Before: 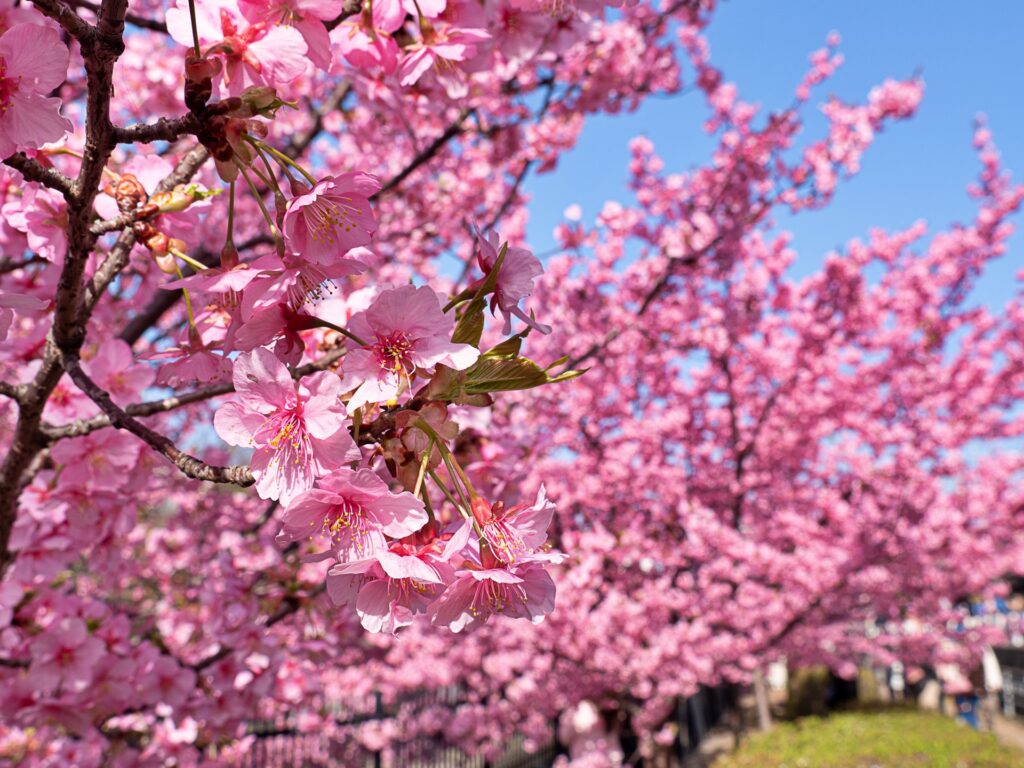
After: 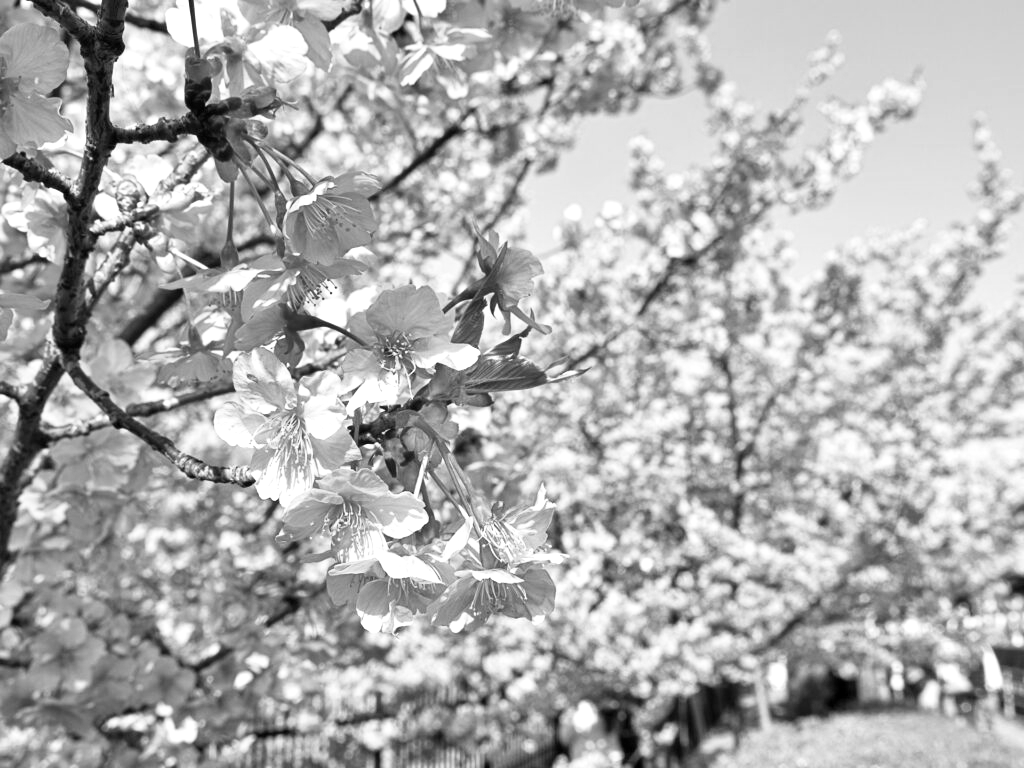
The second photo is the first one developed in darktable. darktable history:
contrast brightness saturation: saturation -1
shadows and highlights: radius 110.86, shadows 51.09, white point adjustment 9.16, highlights -4.17, highlights color adjustment 32.2%, soften with gaussian
base curve: curves: ch0 [(0, 0) (0.088, 0.125) (0.176, 0.251) (0.354, 0.501) (0.613, 0.749) (1, 0.877)], preserve colors none
